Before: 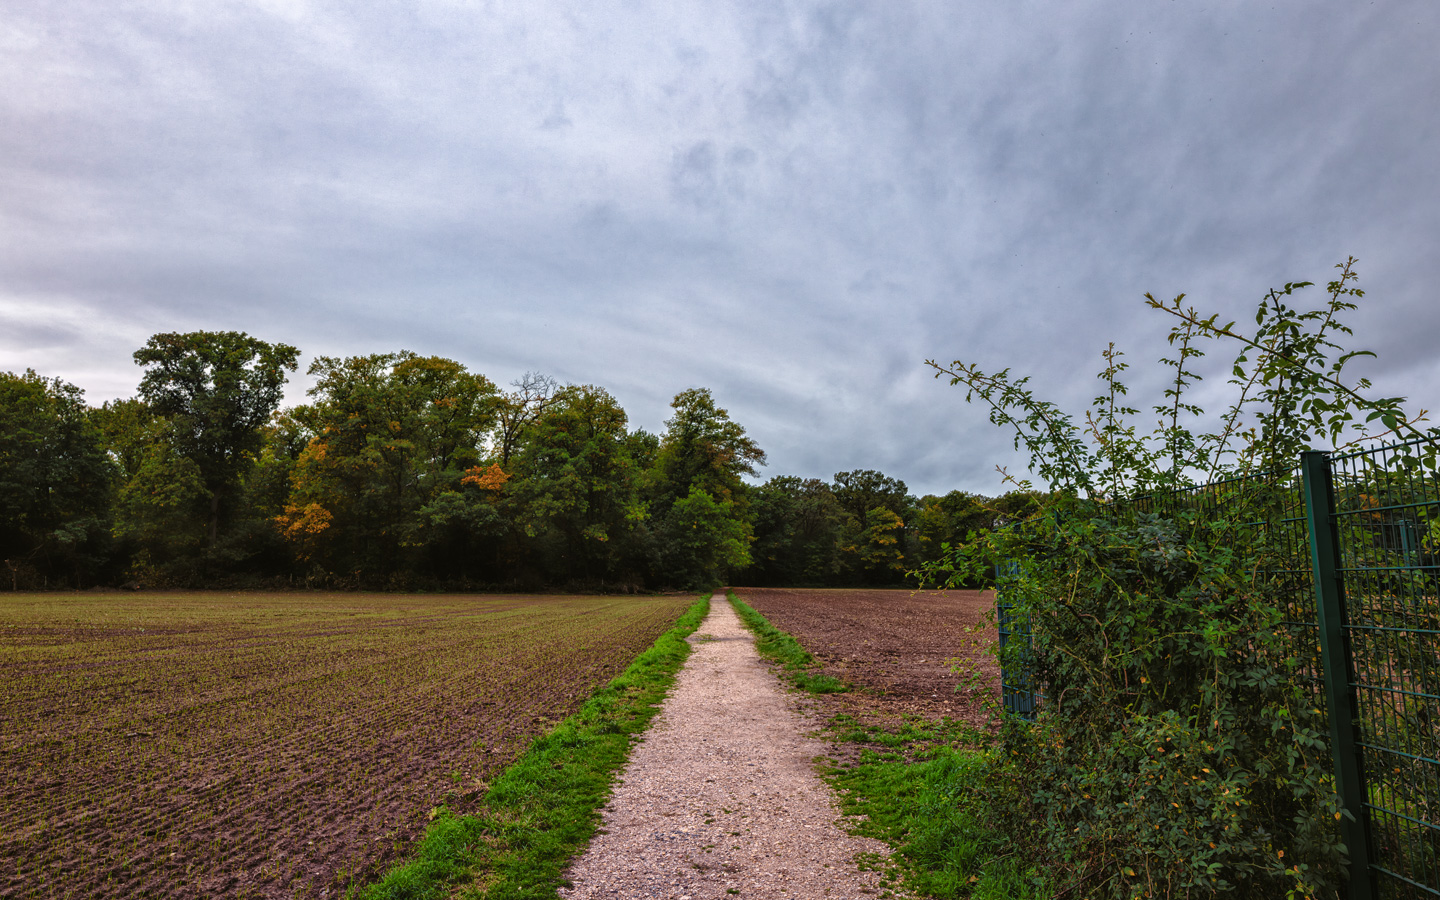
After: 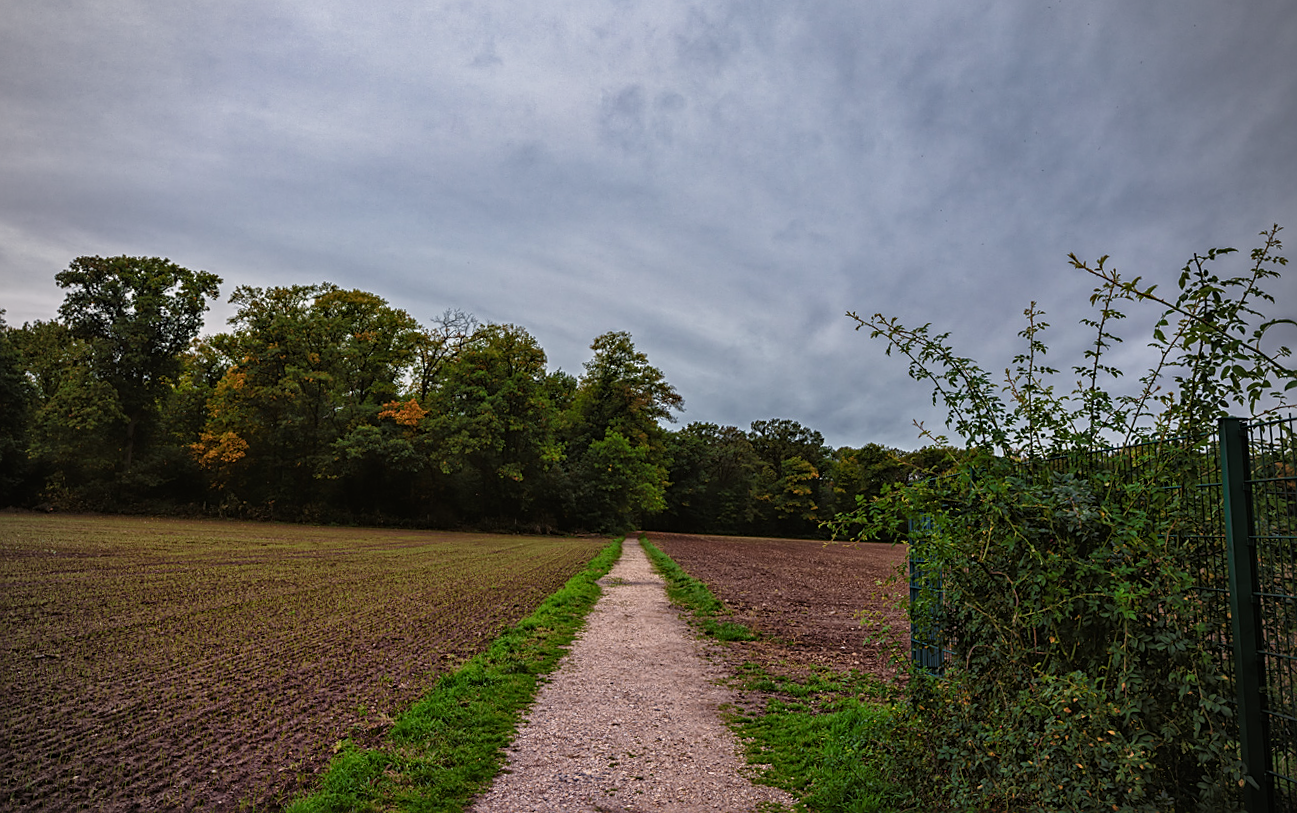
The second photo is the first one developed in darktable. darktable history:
crop and rotate: angle -2.15°, left 3.105%, top 3.711%, right 1.413%, bottom 0.476%
vignetting: on, module defaults
sharpen: on, module defaults
exposure: exposure -0.398 EV, compensate highlight preservation false
